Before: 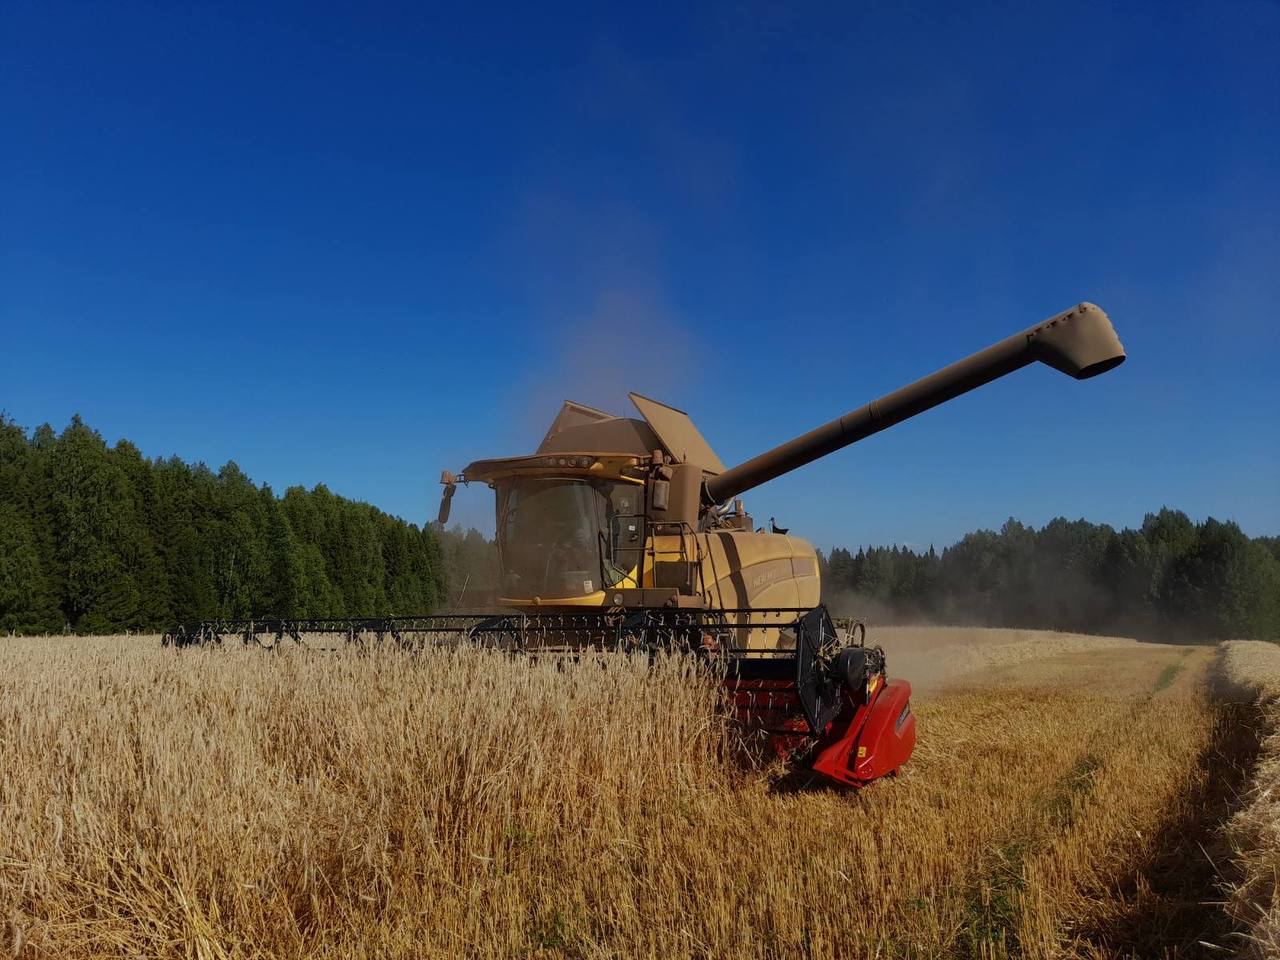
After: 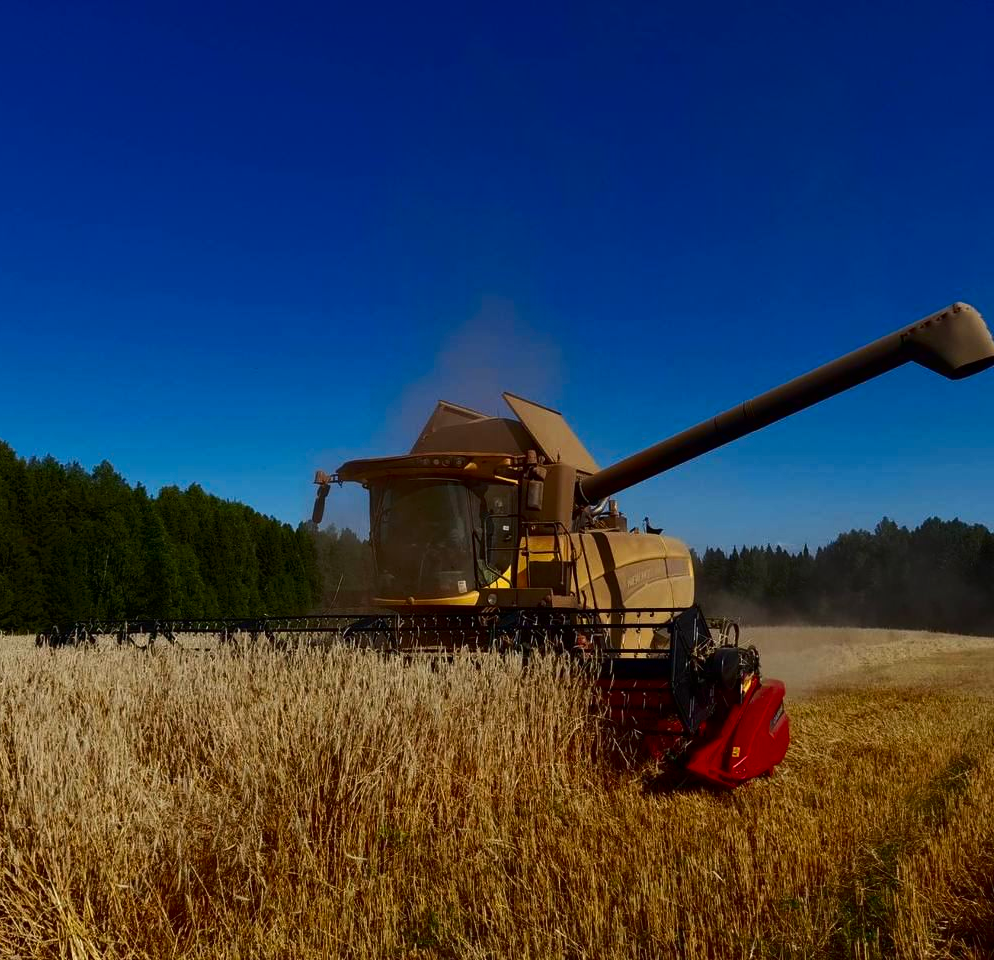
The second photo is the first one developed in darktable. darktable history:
crop: left 9.887%, right 12.434%
contrast brightness saturation: contrast 0.211, brightness -0.107, saturation 0.215
